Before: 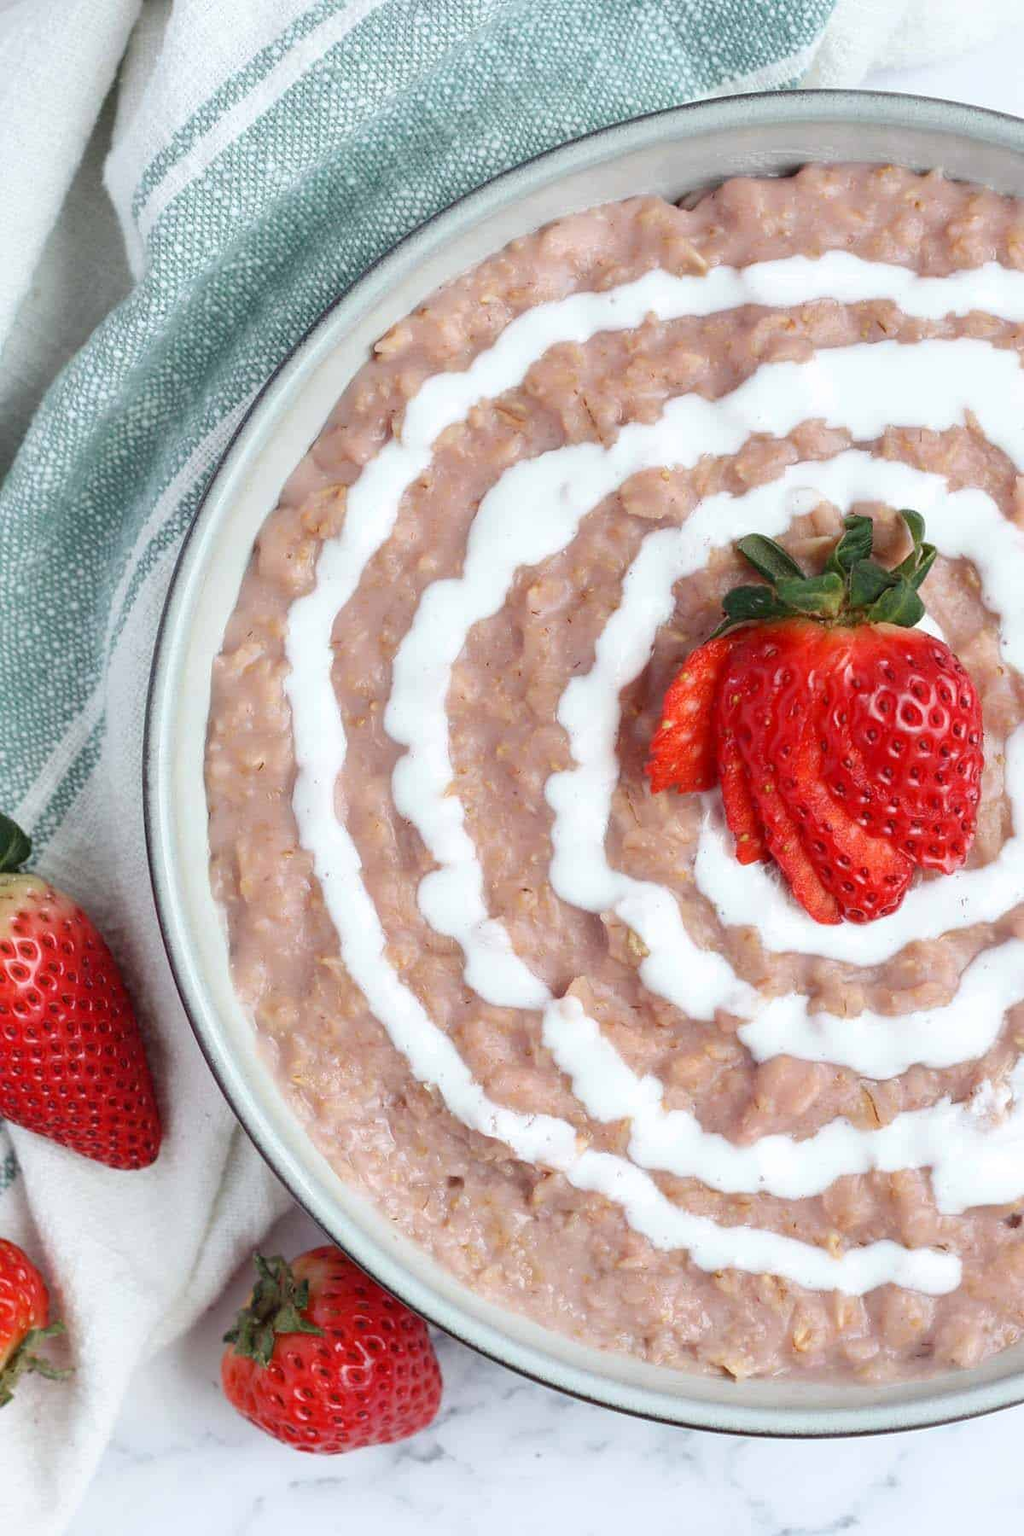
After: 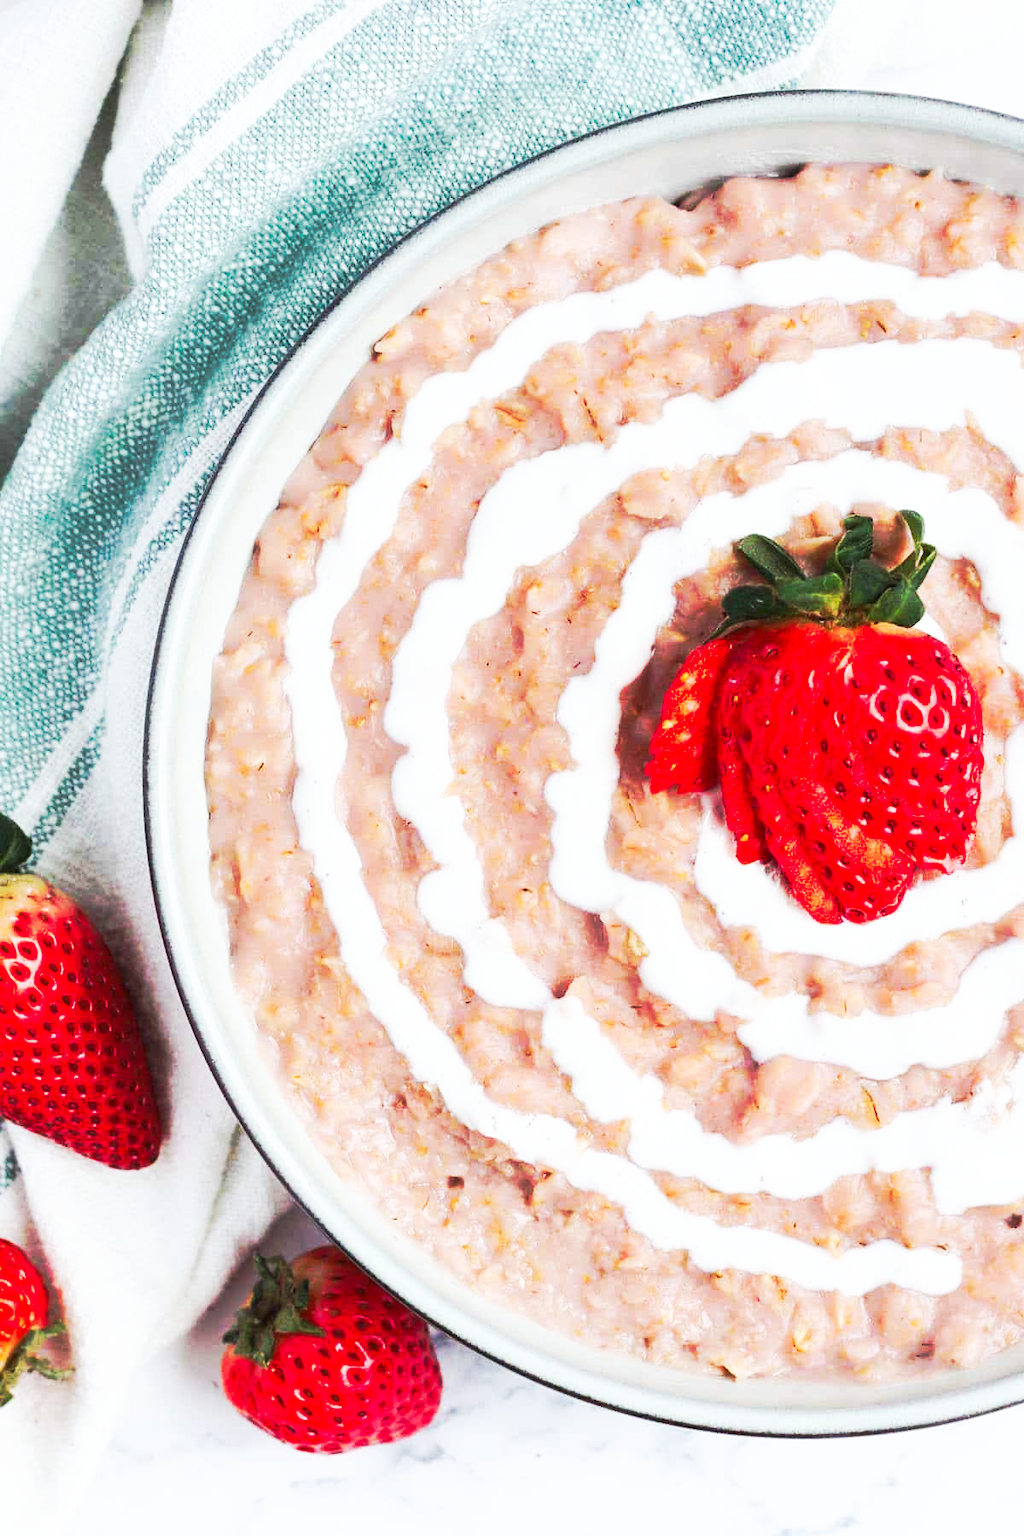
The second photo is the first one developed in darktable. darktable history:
tone curve: curves: ch0 [(0, 0) (0.003, 0.003) (0.011, 0.008) (0.025, 0.018) (0.044, 0.04) (0.069, 0.062) (0.1, 0.09) (0.136, 0.121) (0.177, 0.158) (0.224, 0.197) (0.277, 0.255) (0.335, 0.314) (0.399, 0.391) (0.468, 0.496) (0.543, 0.683) (0.623, 0.801) (0.709, 0.883) (0.801, 0.94) (0.898, 0.984) (1, 1)], preserve colors none
